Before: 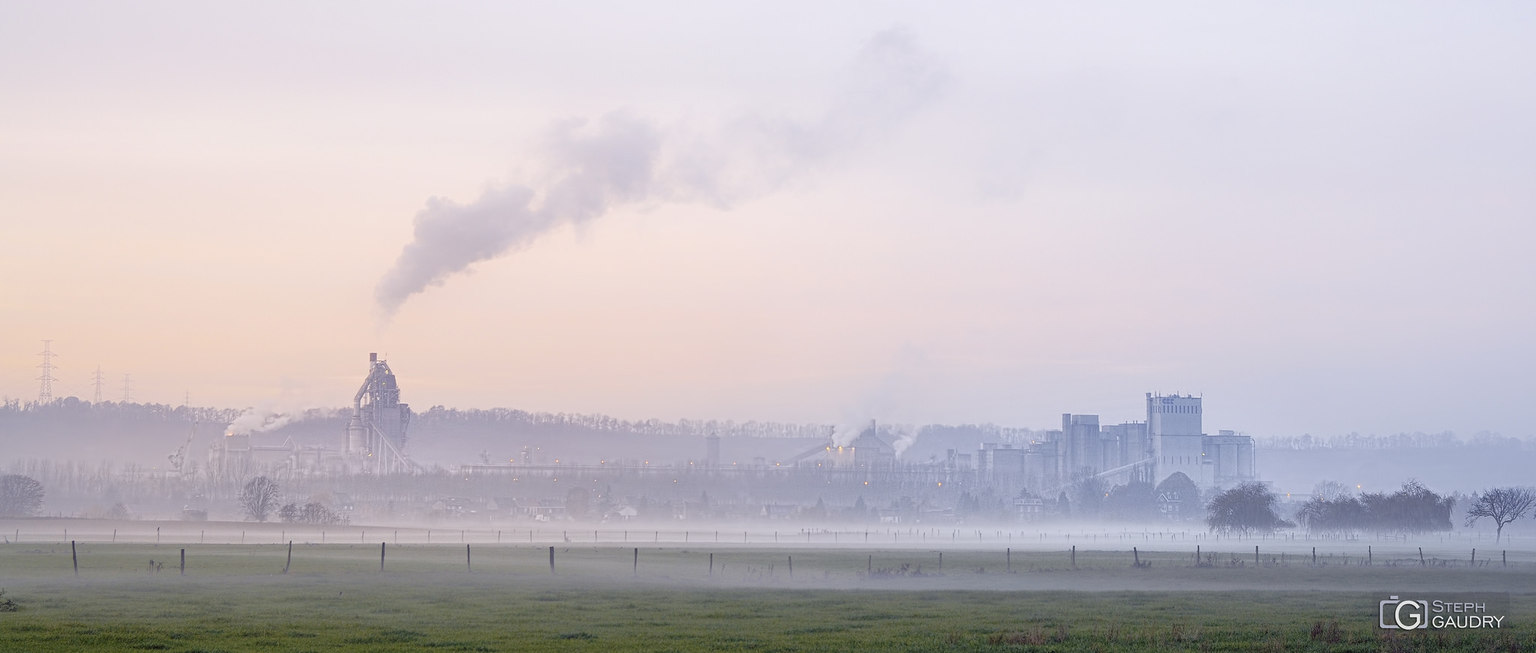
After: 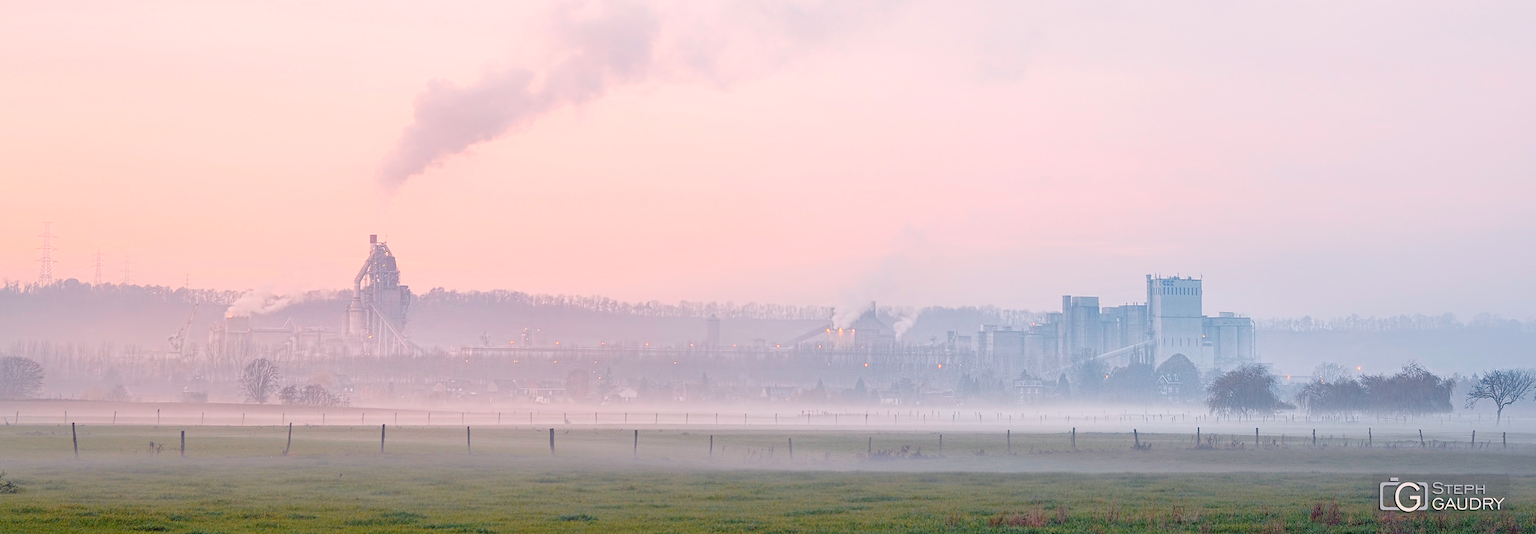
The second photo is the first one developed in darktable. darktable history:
color correction: highlights a* 5.78, highlights b* 4.79
crop and rotate: top 18.231%
